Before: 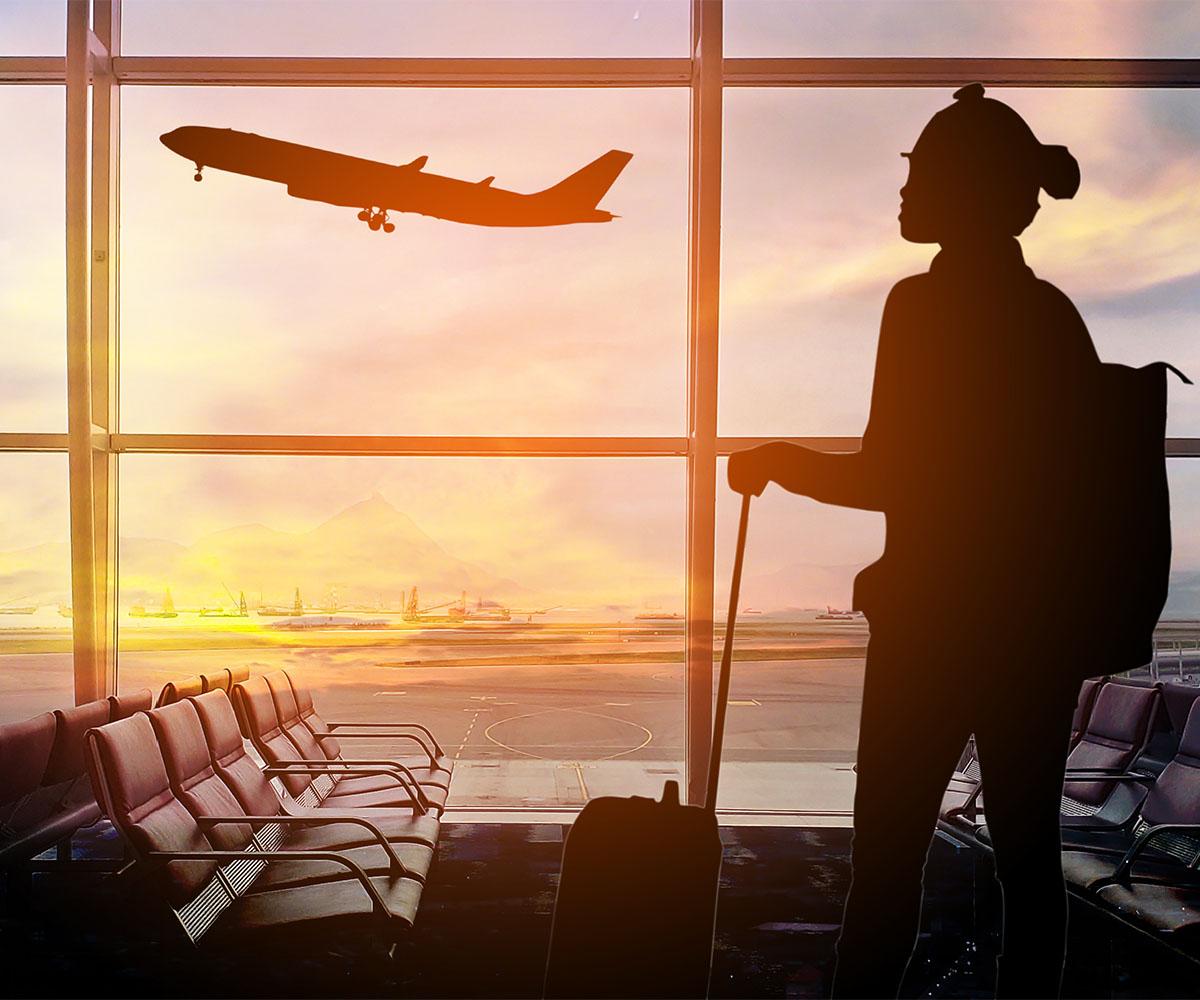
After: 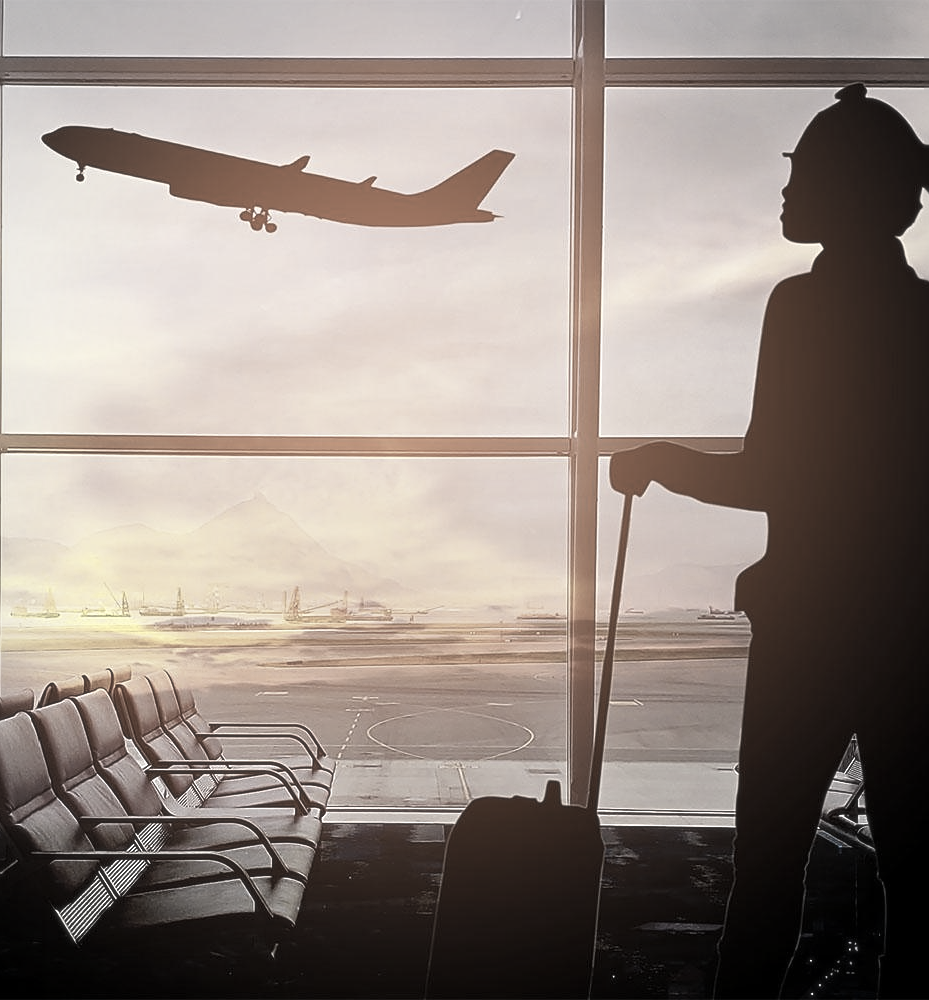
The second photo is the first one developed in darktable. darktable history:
crop: left 9.88%, right 12.664%
vignetting: brightness -0.167
color zones: curves: ch1 [(0.238, 0.163) (0.476, 0.2) (0.733, 0.322) (0.848, 0.134)]
sharpen: on, module defaults
soften: size 10%, saturation 50%, brightness 0.2 EV, mix 10%
